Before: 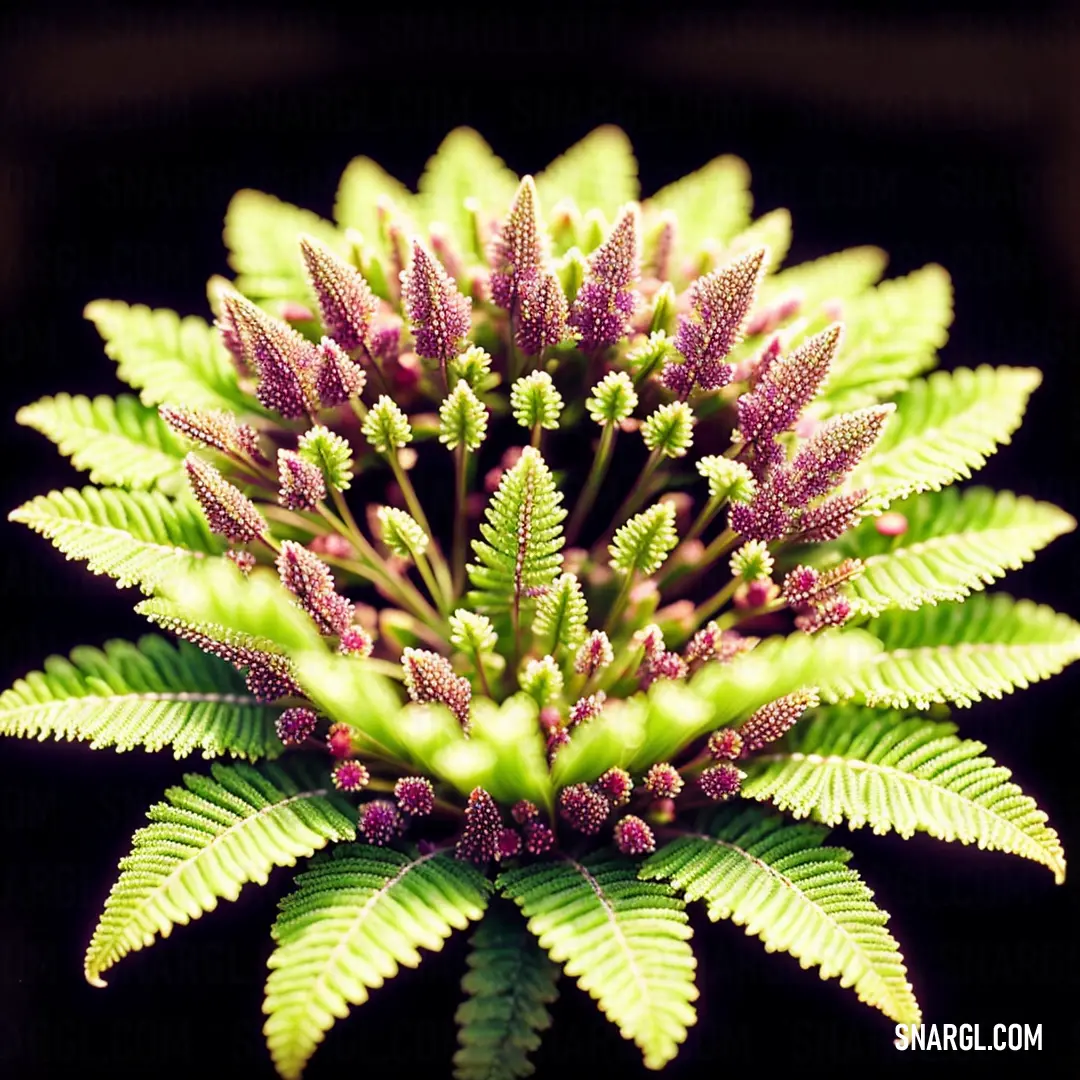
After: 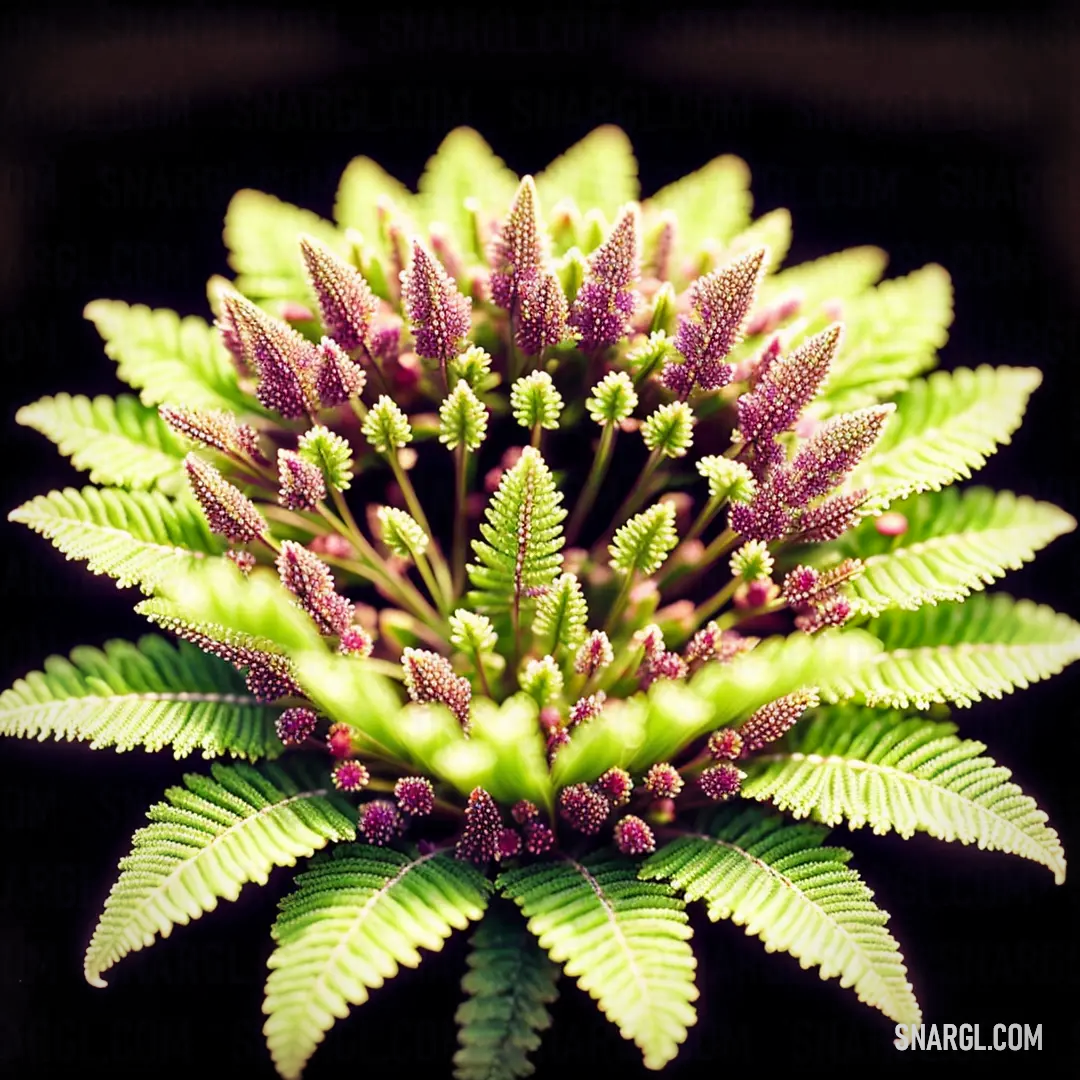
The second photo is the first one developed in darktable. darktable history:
shadows and highlights: low approximation 0.01, soften with gaussian
vignetting: on, module defaults
